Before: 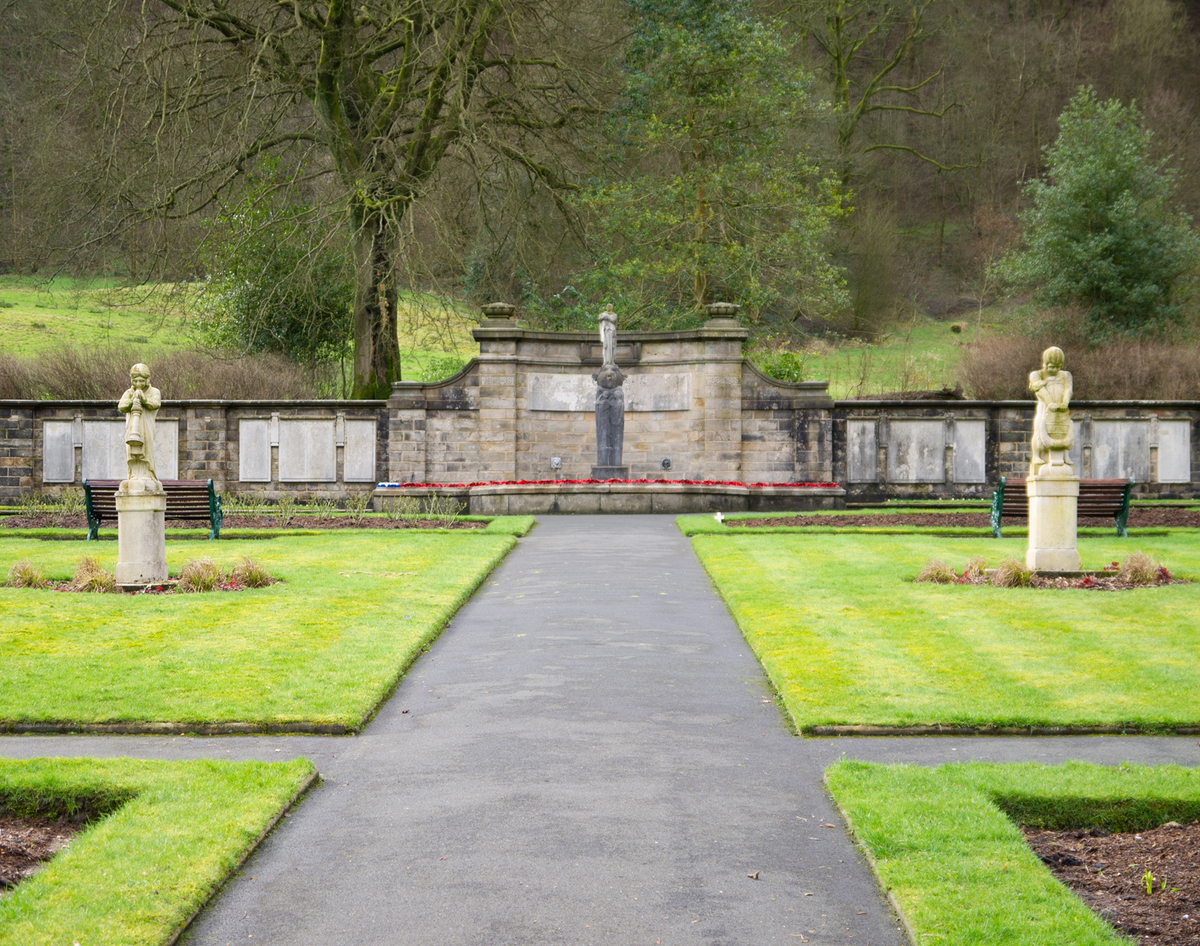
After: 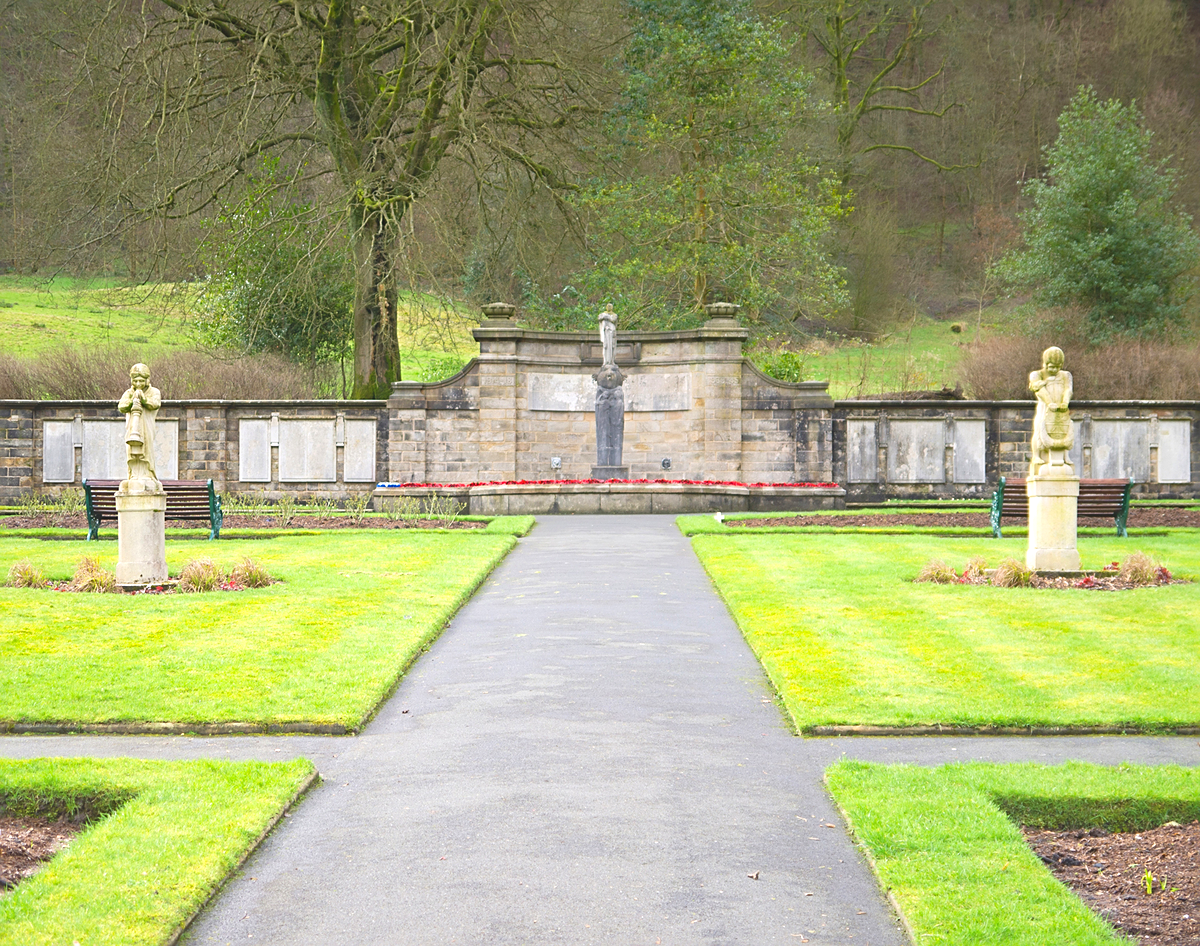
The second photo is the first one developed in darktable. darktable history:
local contrast: detail 69%
exposure: black level correction 0, exposure 0.691 EV, compensate highlight preservation false
sharpen: amount 0.489
